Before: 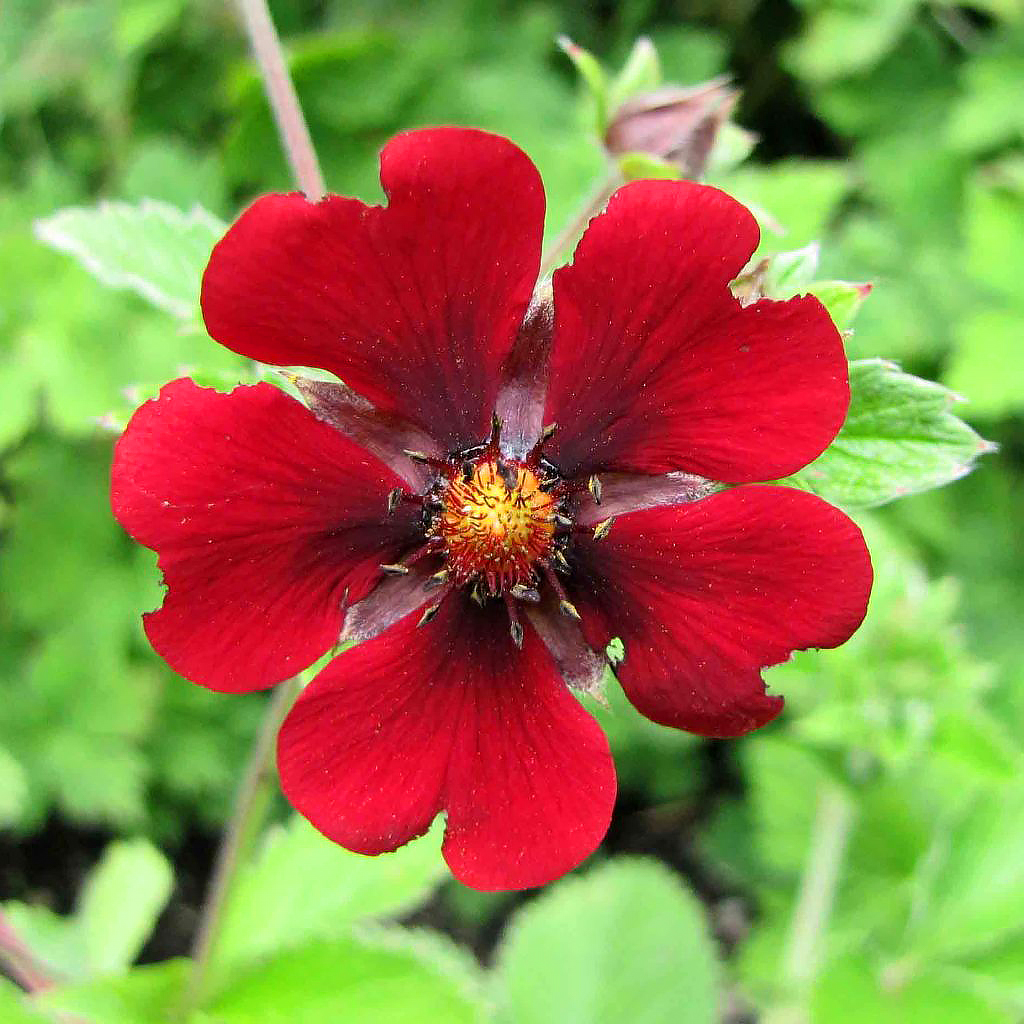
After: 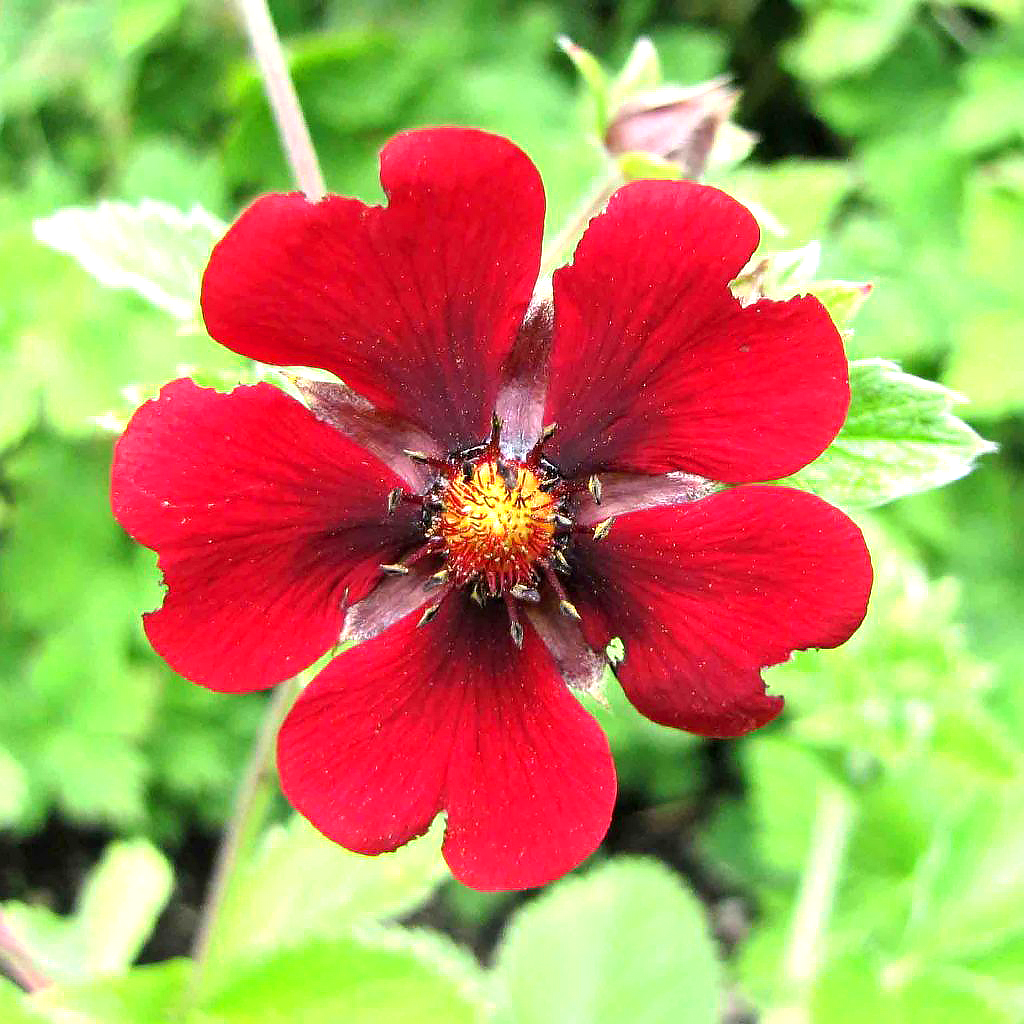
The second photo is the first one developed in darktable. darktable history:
exposure: exposure 0.769 EV, compensate highlight preservation false
